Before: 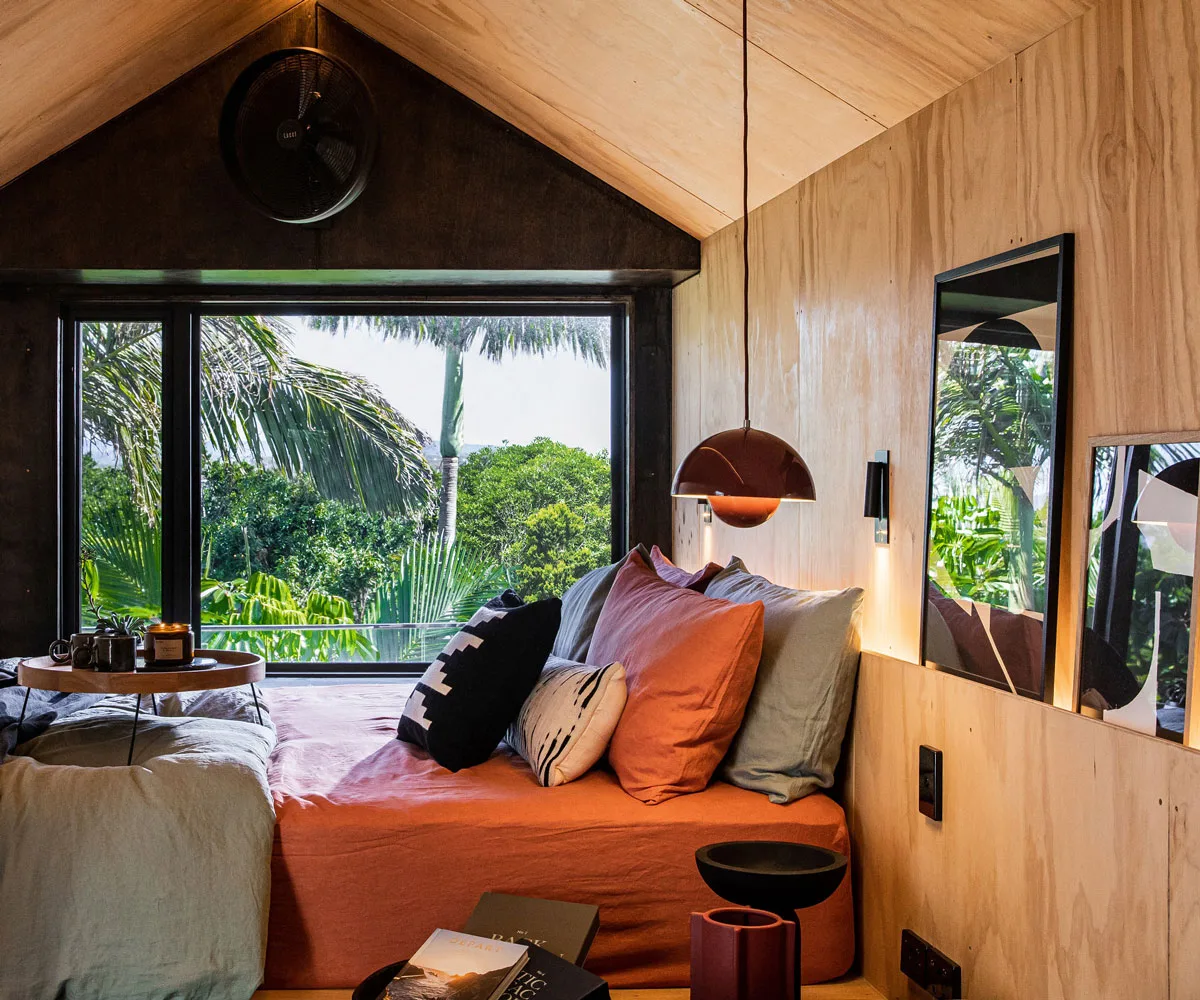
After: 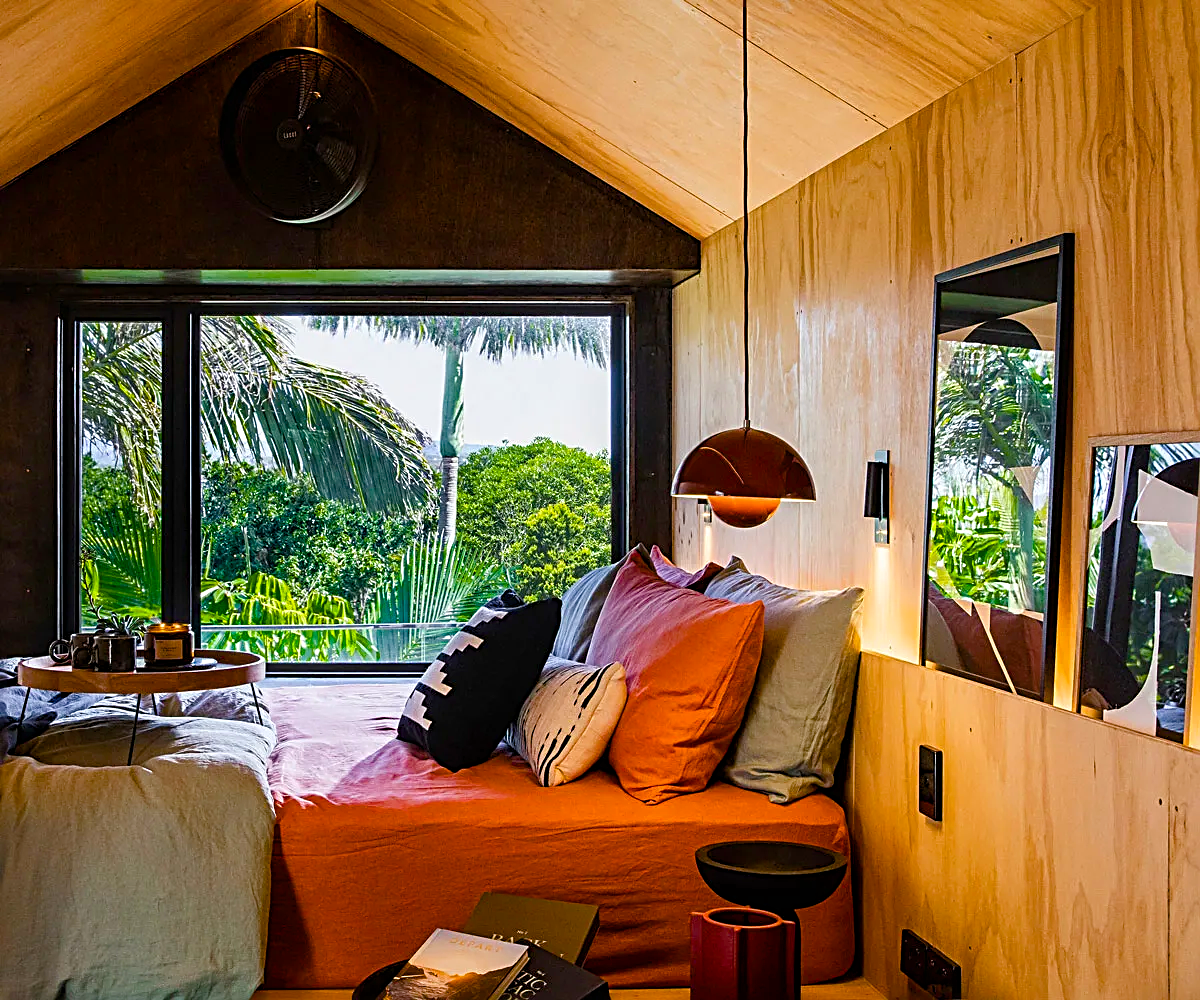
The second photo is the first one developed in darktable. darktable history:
sharpen: radius 2.536, amount 0.622
color balance rgb: shadows lift › hue 85.2°, linear chroma grading › global chroma 24.36%, perceptual saturation grading › global saturation 27.584%, perceptual saturation grading › highlights -25.121%, perceptual saturation grading › shadows 24.163%
